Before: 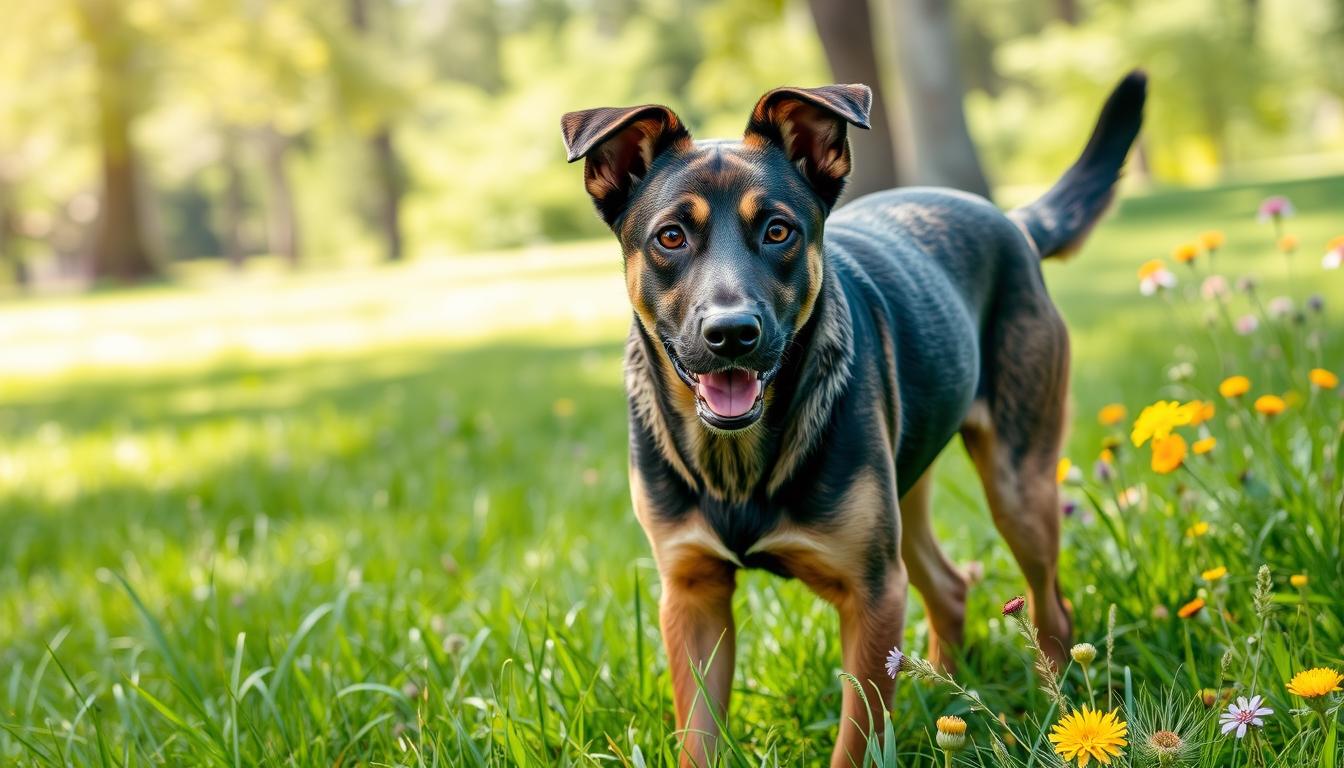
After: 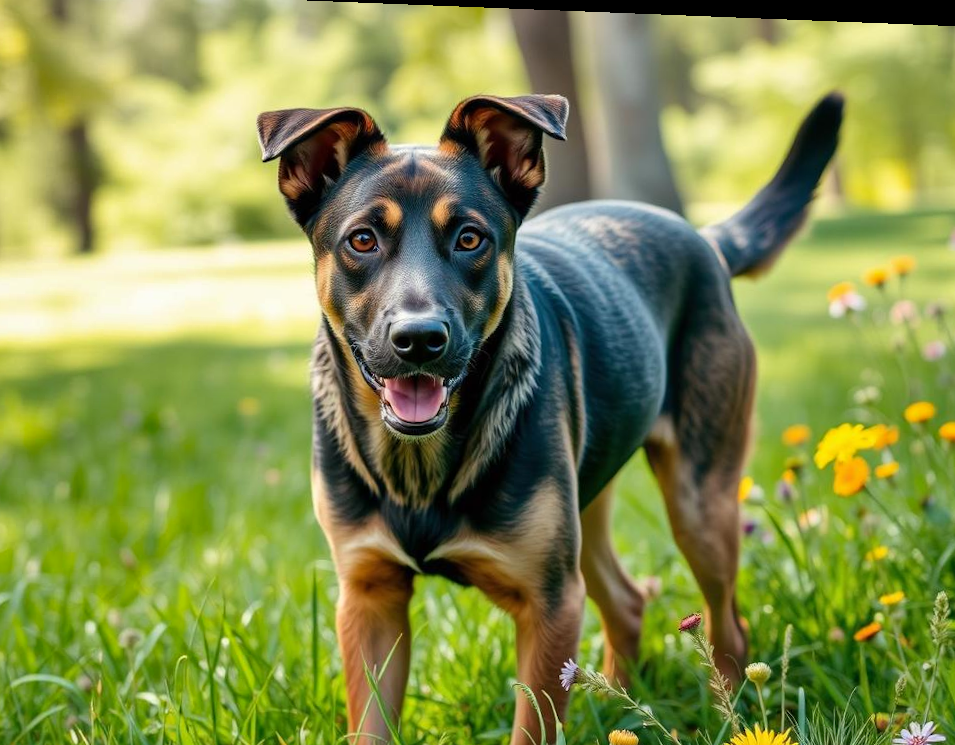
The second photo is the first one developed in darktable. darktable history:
rotate and perspective: rotation 2.27°, automatic cropping off
shadows and highlights: soften with gaussian
crop and rotate: left 24.034%, top 2.838%, right 6.406%, bottom 6.299%
